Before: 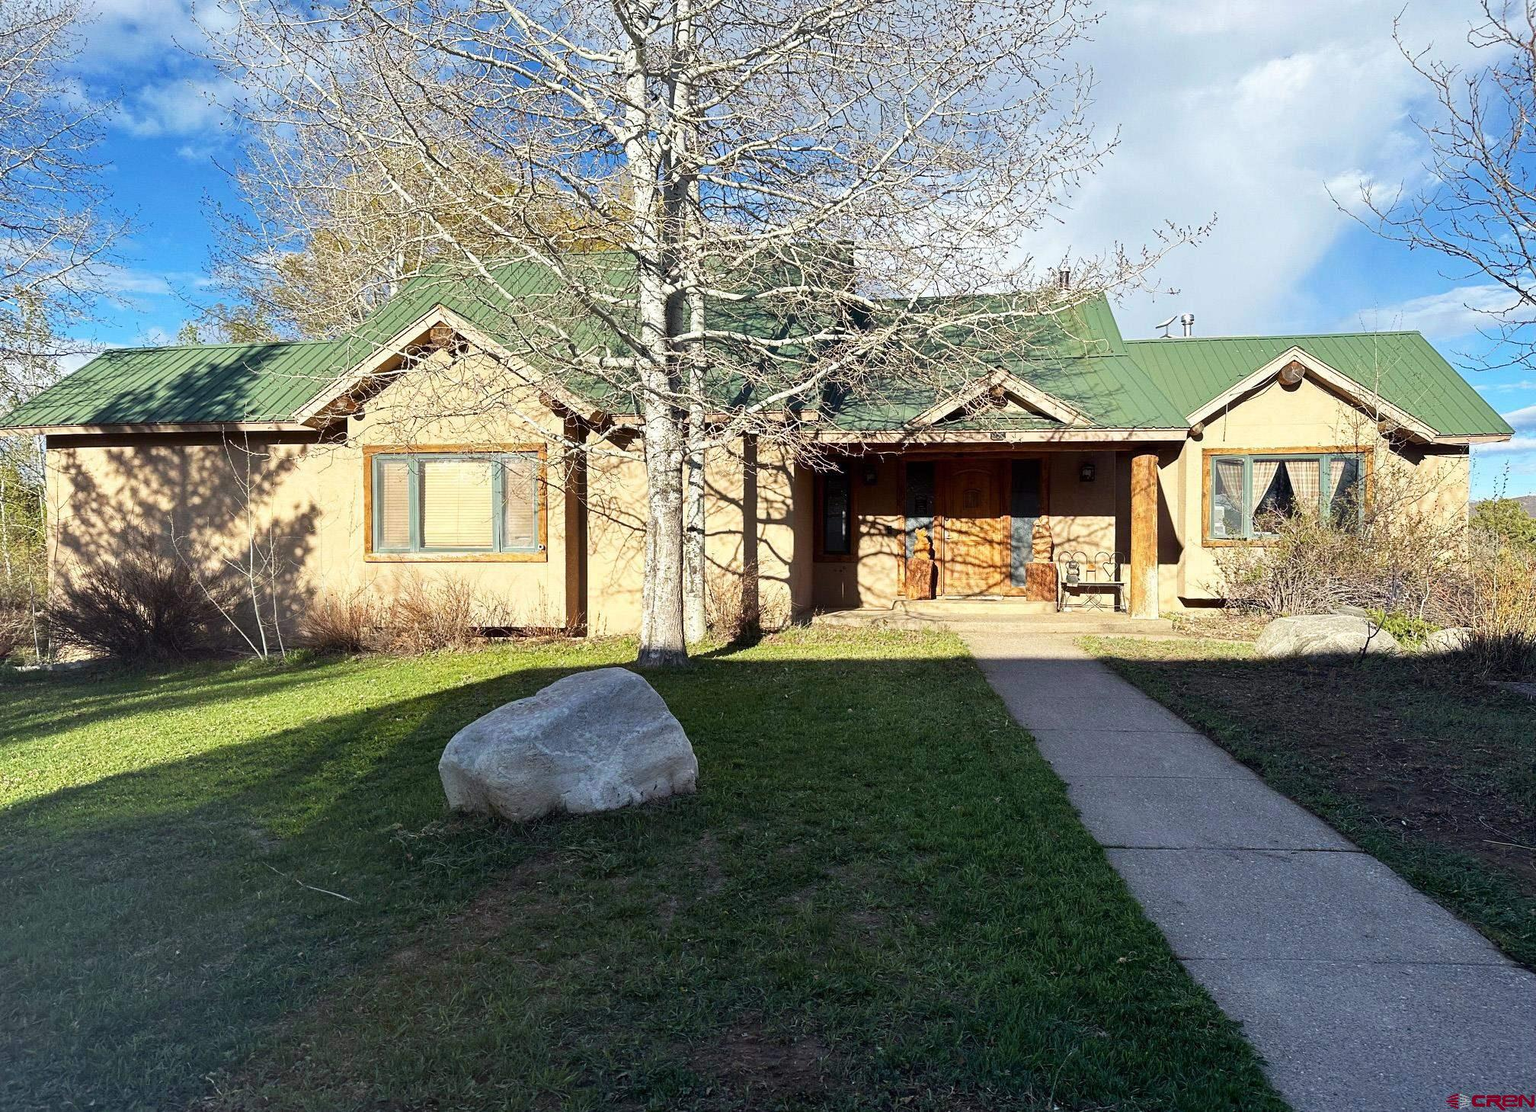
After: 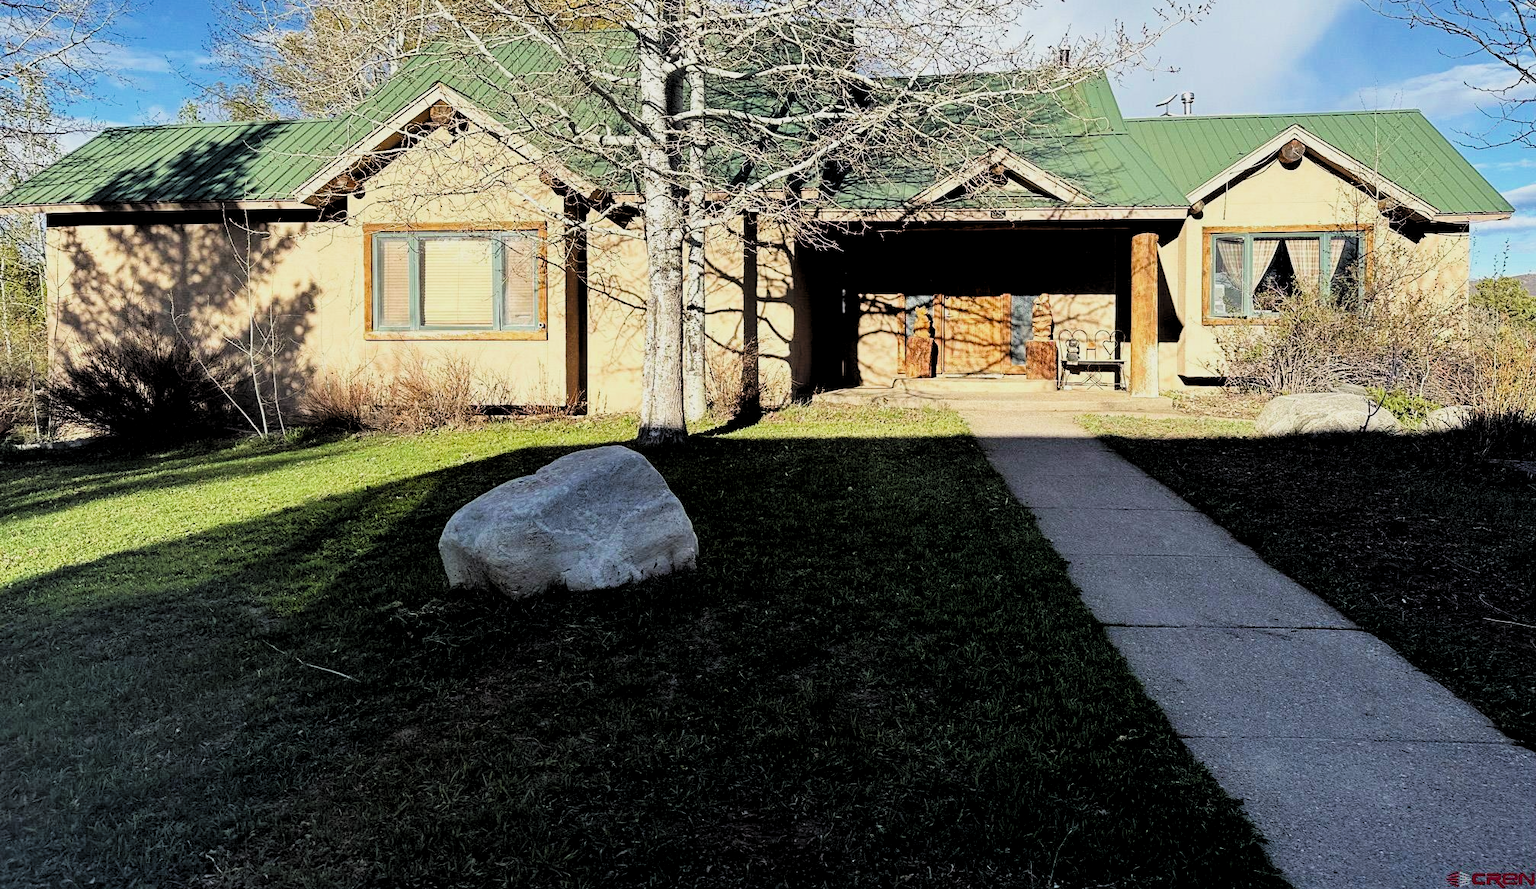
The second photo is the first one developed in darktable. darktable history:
filmic rgb: black relative exposure -4.58 EV, white relative exposure 4.8 EV, threshold 3 EV, hardness 2.36, latitude 36.07%, contrast 1.048, highlights saturation mix 1.32%, shadows ↔ highlights balance 1.25%, color science v4 (2020), enable highlight reconstruction true
crop and rotate: top 19.998%
levels: levels [0.052, 0.496, 0.908]
